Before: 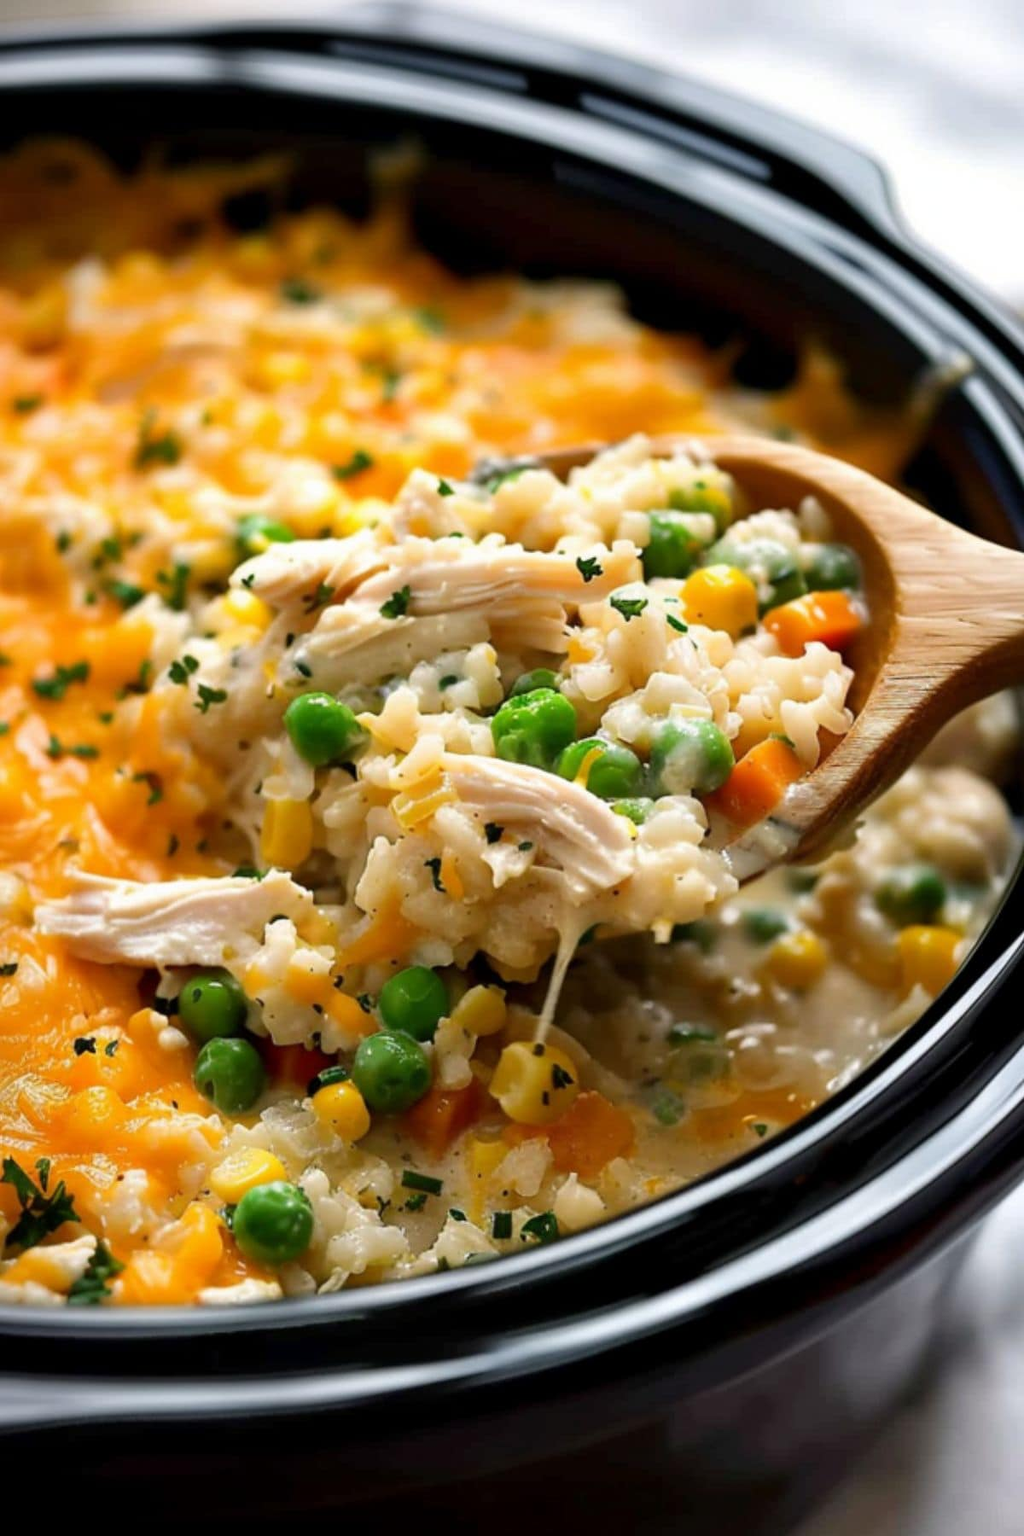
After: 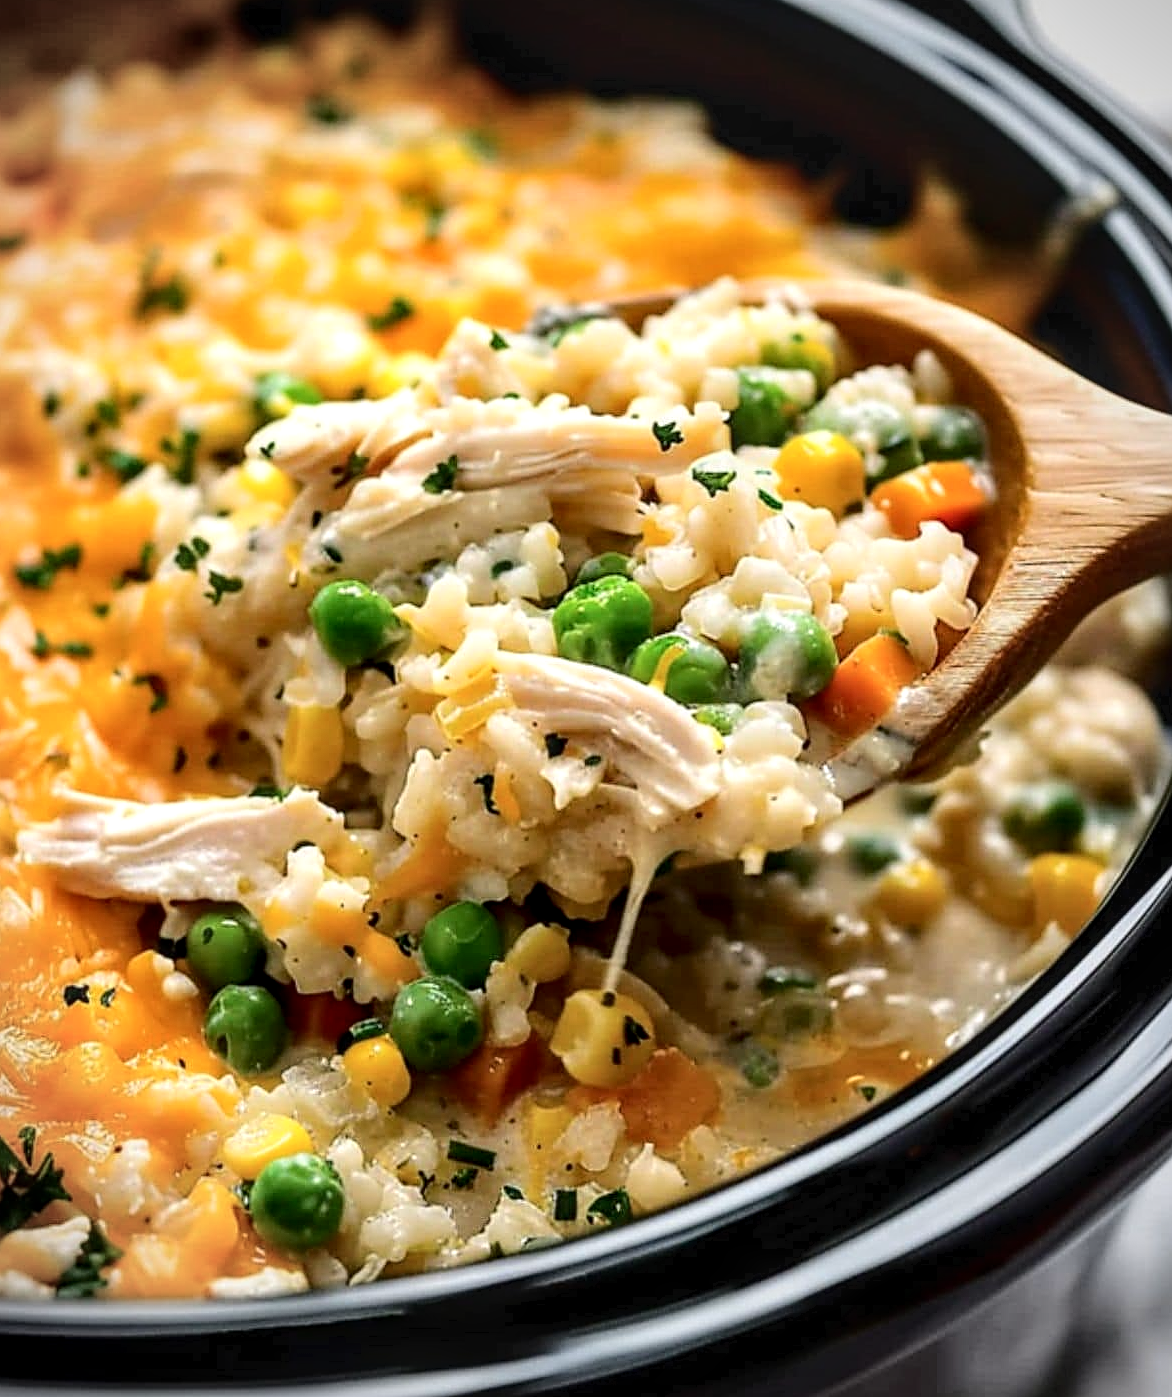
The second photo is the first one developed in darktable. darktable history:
crop and rotate: left 1.963%, top 12.868%, right 0.306%, bottom 9.485%
tone curve: curves: ch0 [(0, 0) (0.003, 0.015) (0.011, 0.019) (0.025, 0.026) (0.044, 0.041) (0.069, 0.057) (0.1, 0.085) (0.136, 0.116) (0.177, 0.158) (0.224, 0.215) (0.277, 0.286) (0.335, 0.367) (0.399, 0.452) (0.468, 0.534) (0.543, 0.612) (0.623, 0.698) (0.709, 0.775) (0.801, 0.858) (0.898, 0.928) (1, 1)], color space Lab, independent channels, preserve colors none
sharpen: on, module defaults
local contrast: highlights 62%, detail 143%, midtone range 0.427
vignetting: fall-off radius 60.87%, unbound false
